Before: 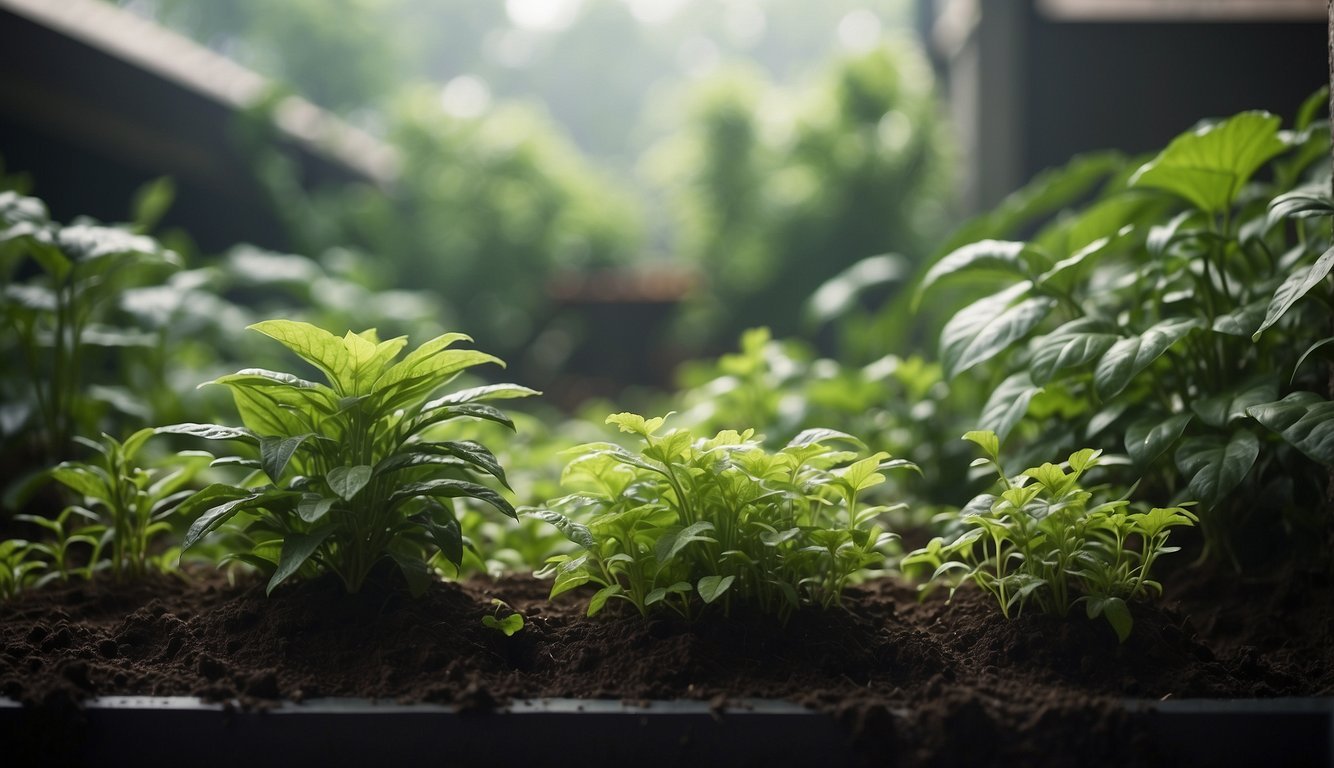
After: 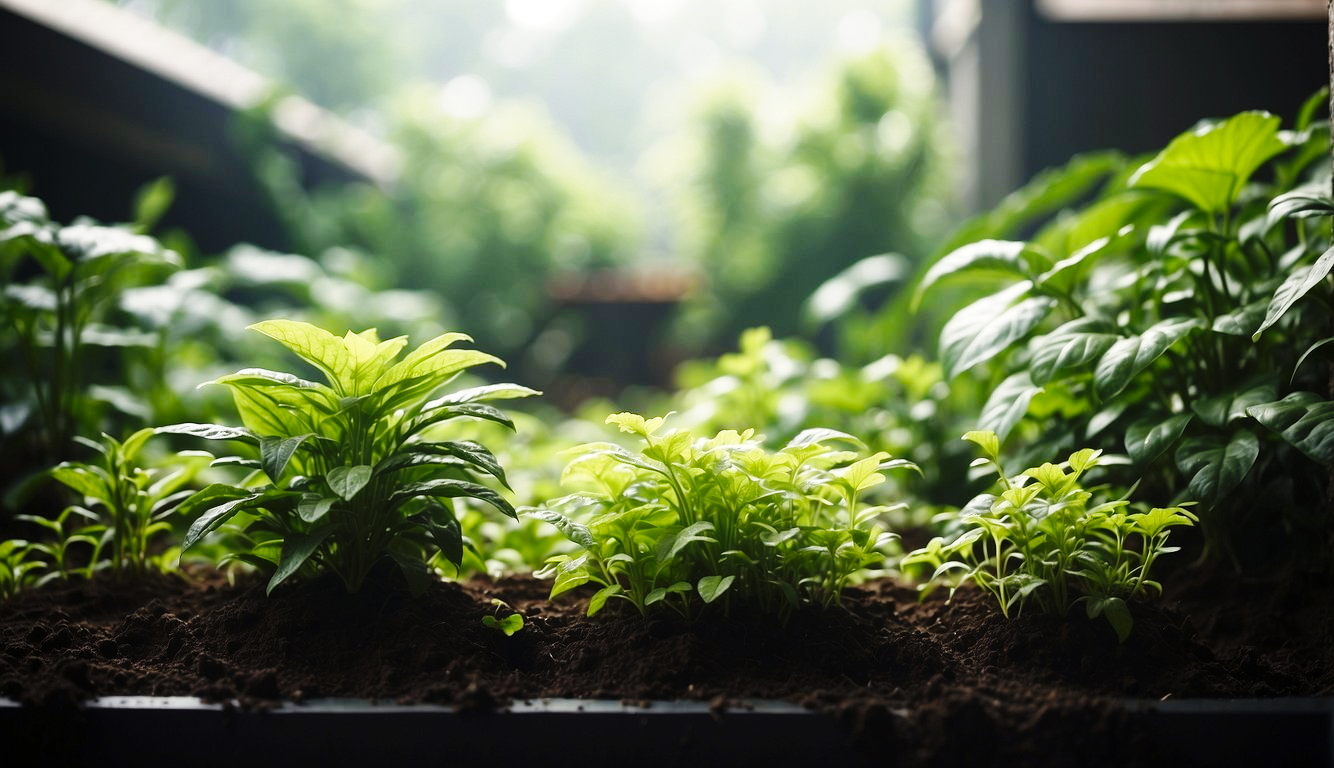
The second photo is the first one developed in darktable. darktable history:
base curve: curves: ch0 [(0, 0) (0.036, 0.025) (0.121, 0.166) (0.206, 0.329) (0.605, 0.79) (1, 1)], preserve colors none
exposure: exposure 0.2 EV, compensate highlight preservation false
